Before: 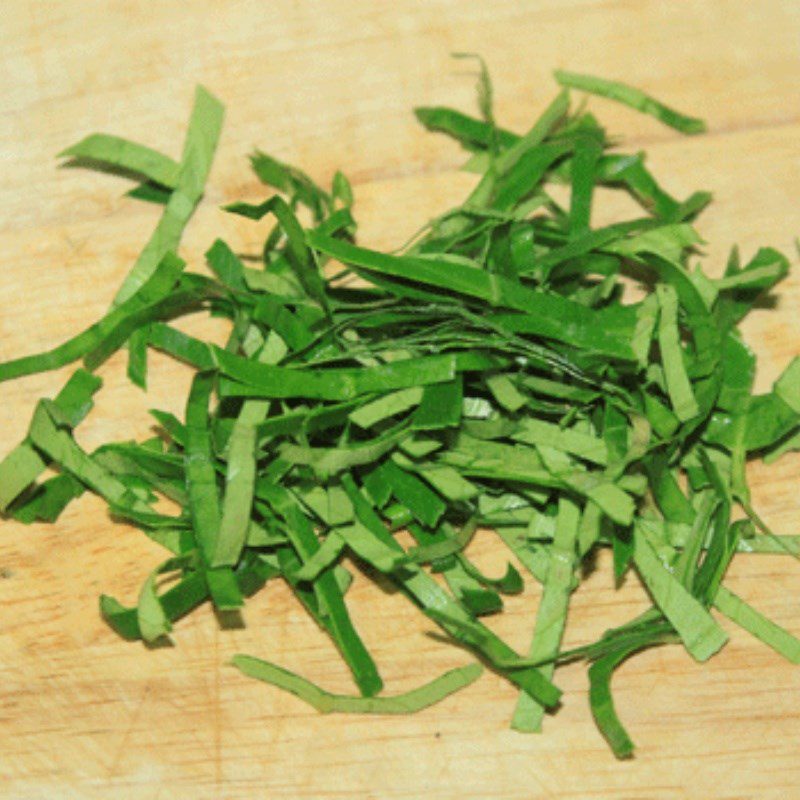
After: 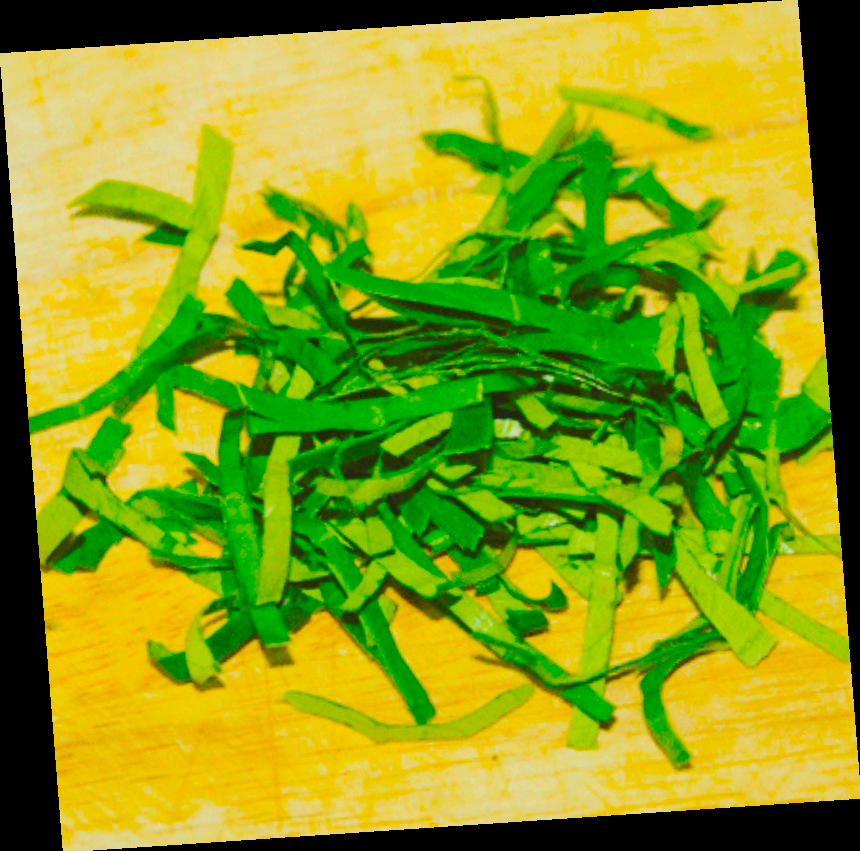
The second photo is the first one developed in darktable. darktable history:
rotate and perspective: rotation -4.2°, shear 0.006, automatic cropping off
color balance: input saturation 134.34%, contrast -10.04%, contrast fulcrum 19.67%, output saturation 133.51%
tone curve: curves: ch0 [(0, 0) (0.003, 0.1) (0.011, 0.101) (0.025, 0.11) (0.044, 0.126) (0.069, 0.14) (0.1, 0.158) (0.136, 0.18) (0.177, 0.206) (0.224, 0.243) (0.277, 0.293) (0.335, 0.36) (0.399, 0.446) (0.468, 0.537) (0.543, 0.618) (0.623, 0.694) (0.709, 0.763) (0.801, 0.836) (0.898, 0.908) (1, 1)], preserve colors none
